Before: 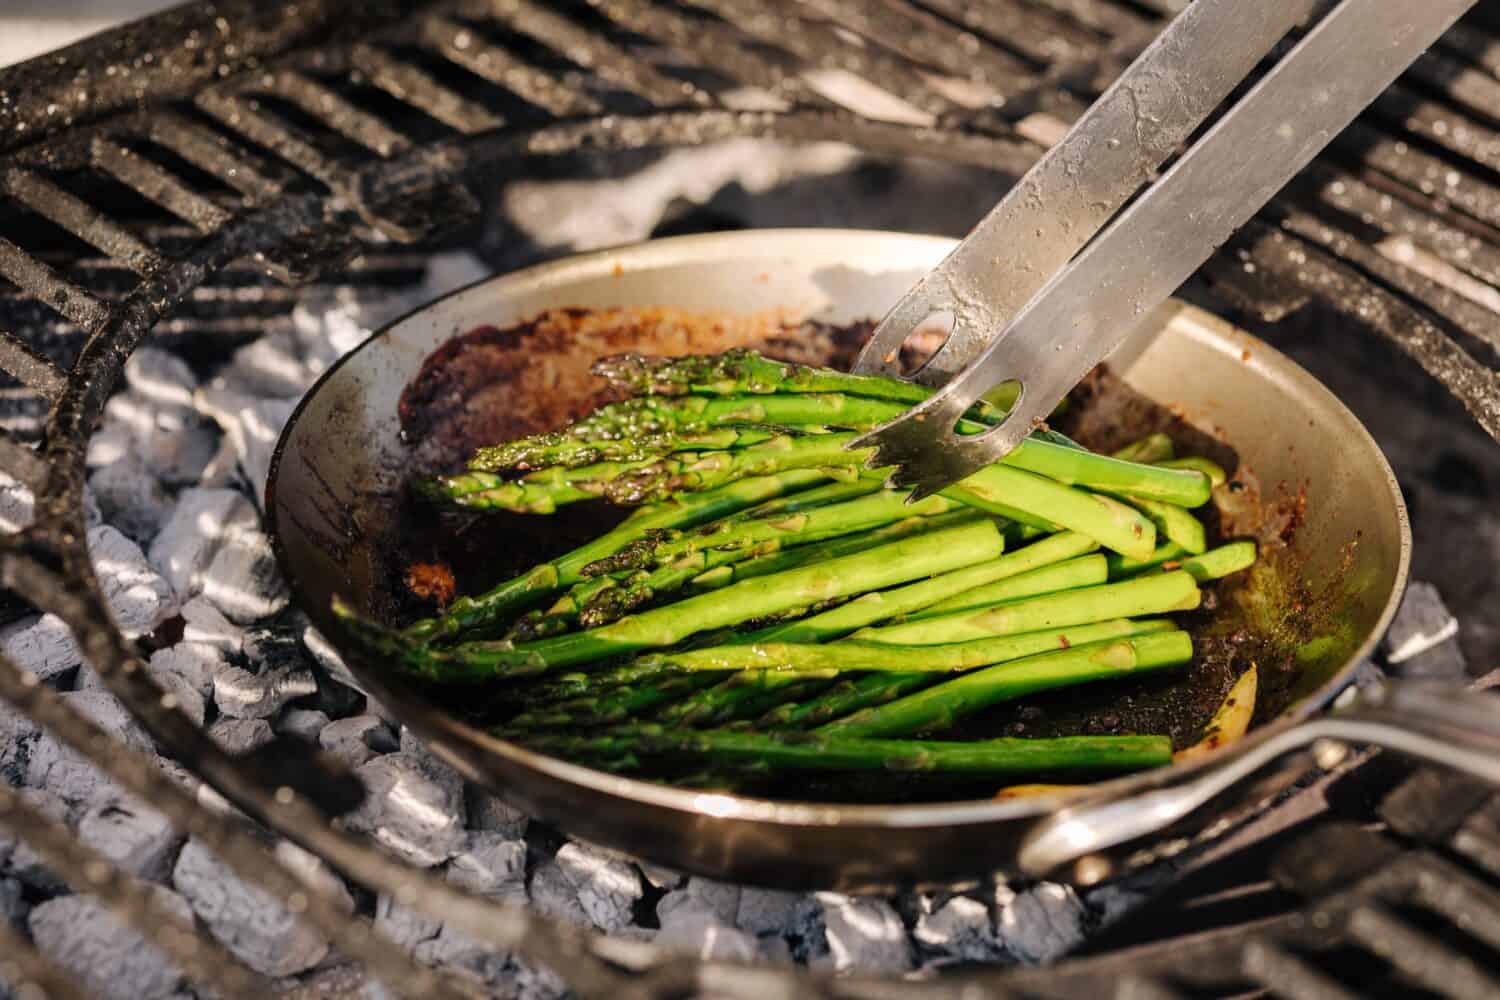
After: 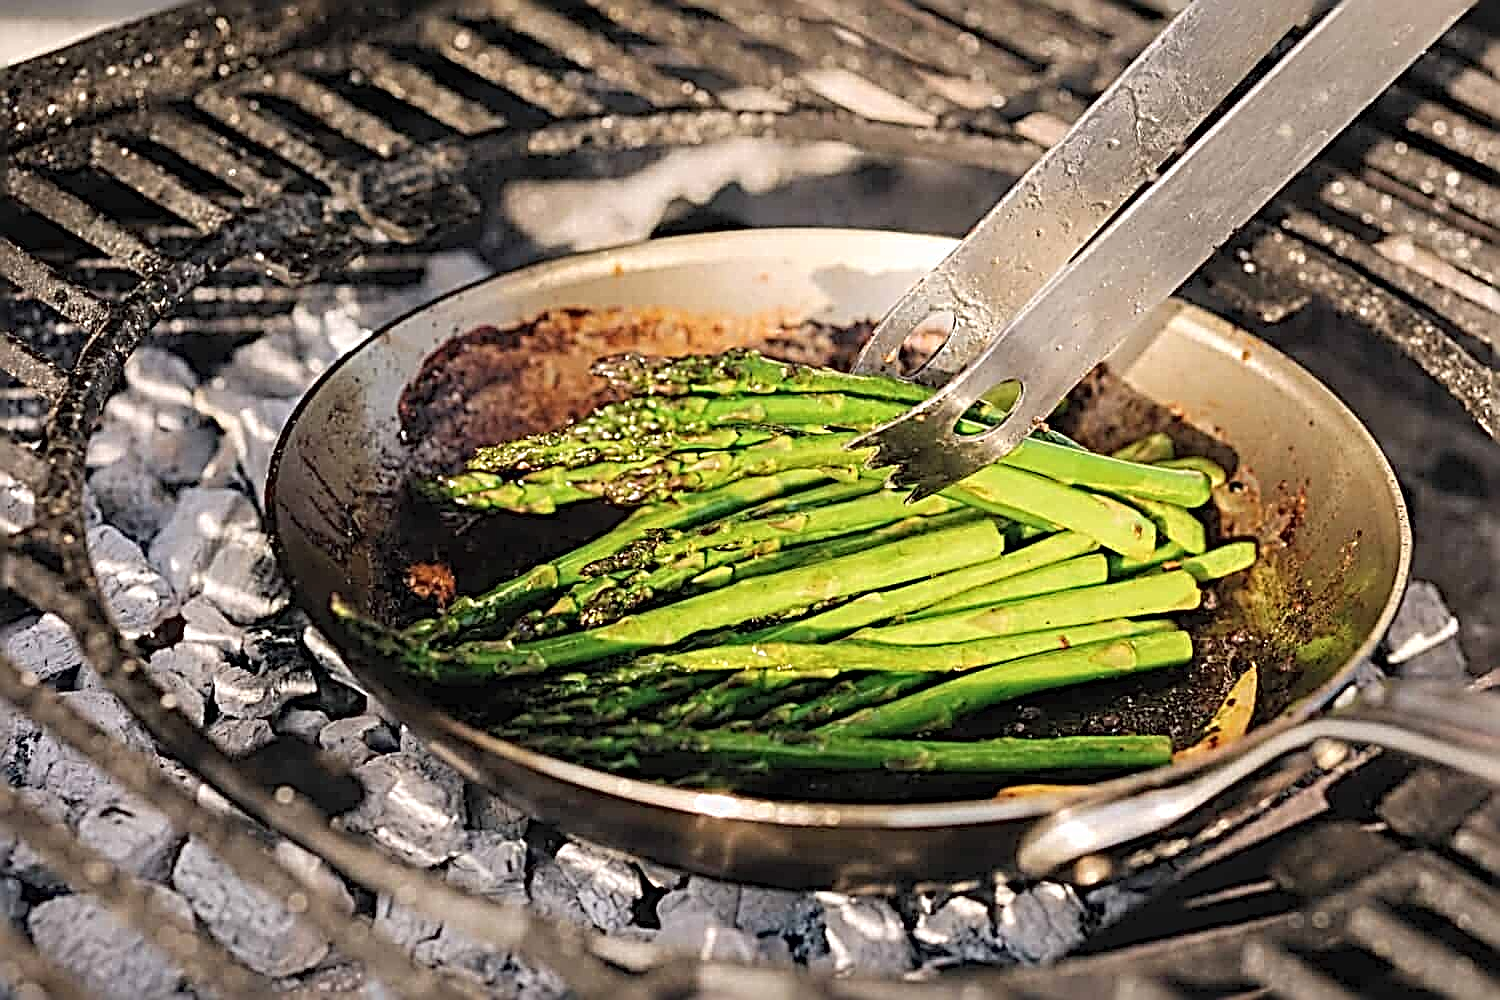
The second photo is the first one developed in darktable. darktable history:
contrast brightness saturation: brightness 0.15
sharpen: radius 3.158, amount 1.731
